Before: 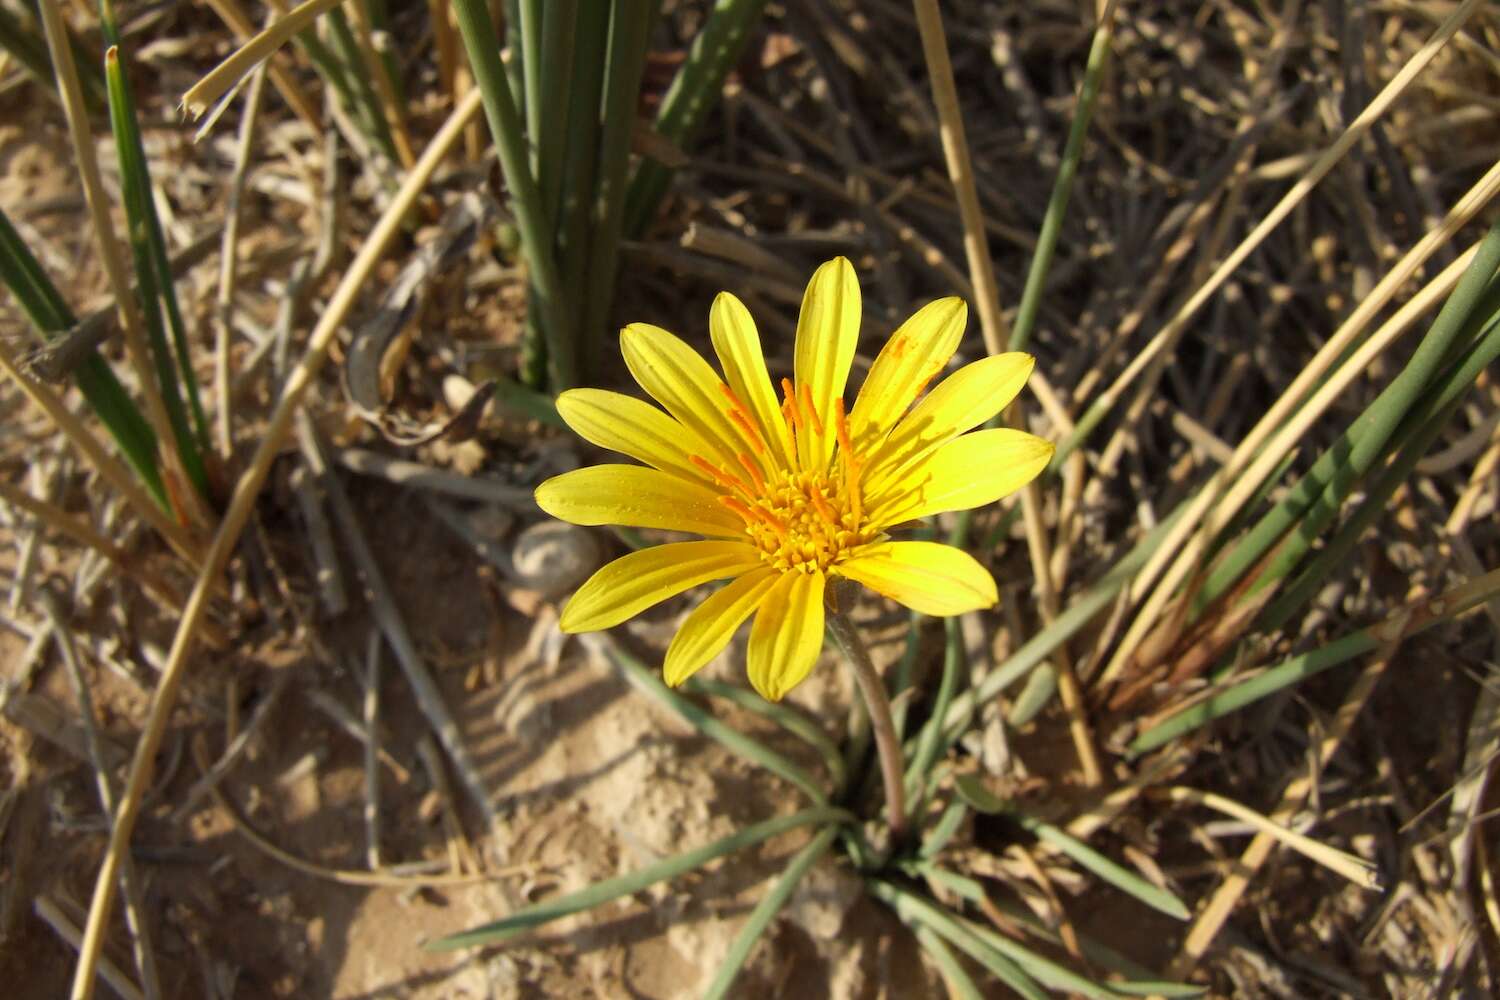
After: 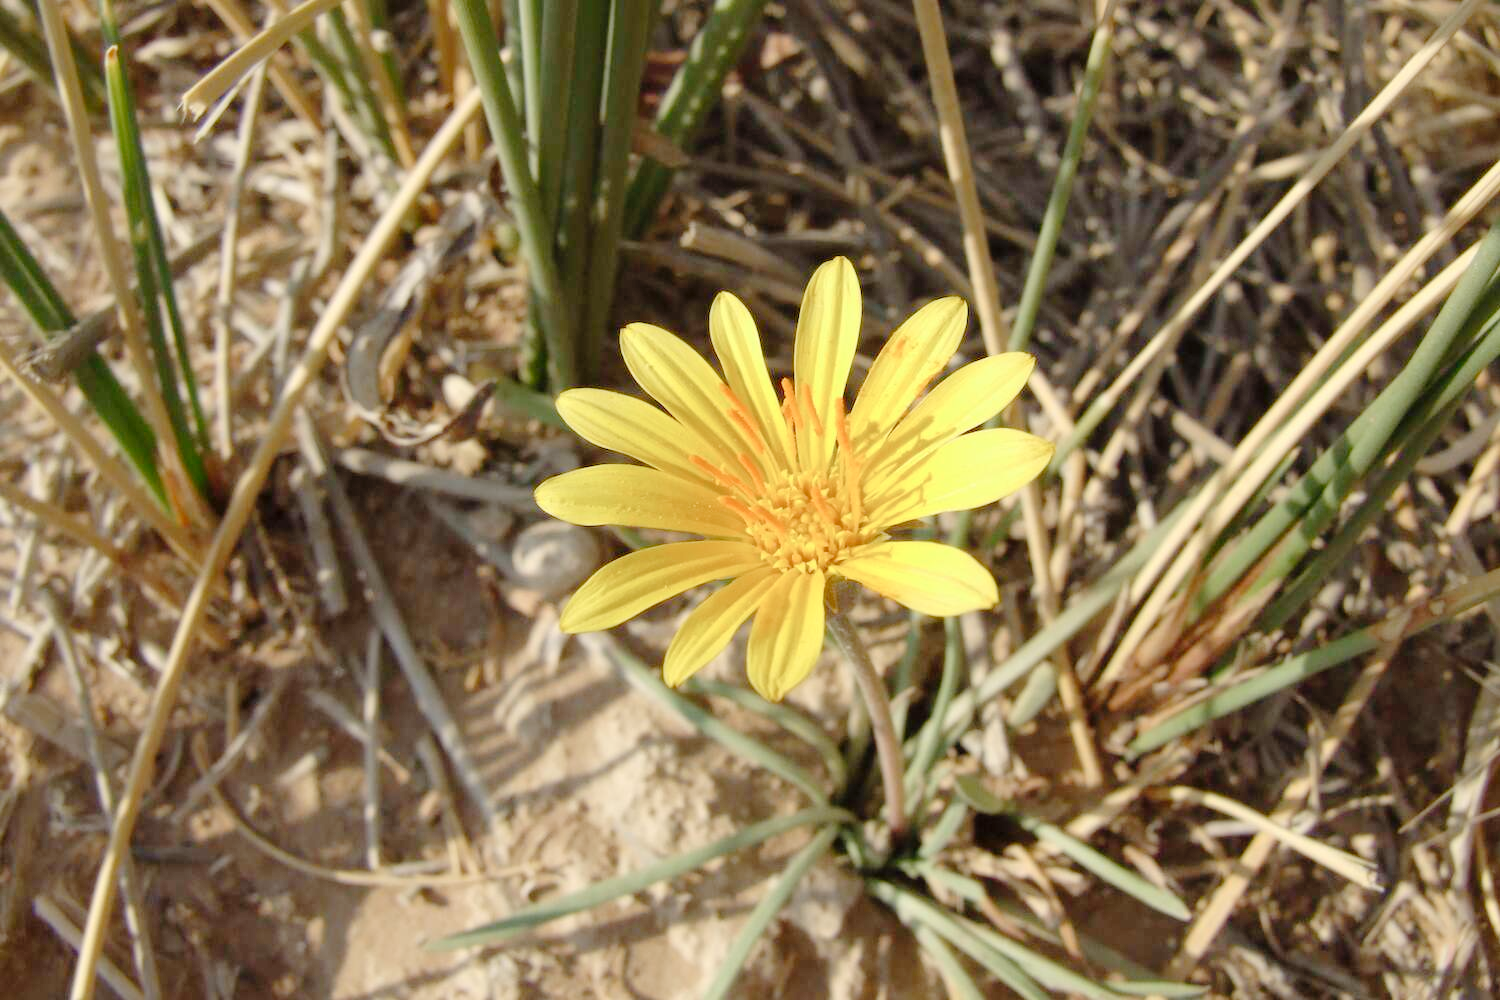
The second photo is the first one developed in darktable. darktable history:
tone curve: curves: ch0 [(0, 0) (0.26, 0.424) (0.417, 0.585) (1, 1)], preserve colors none
